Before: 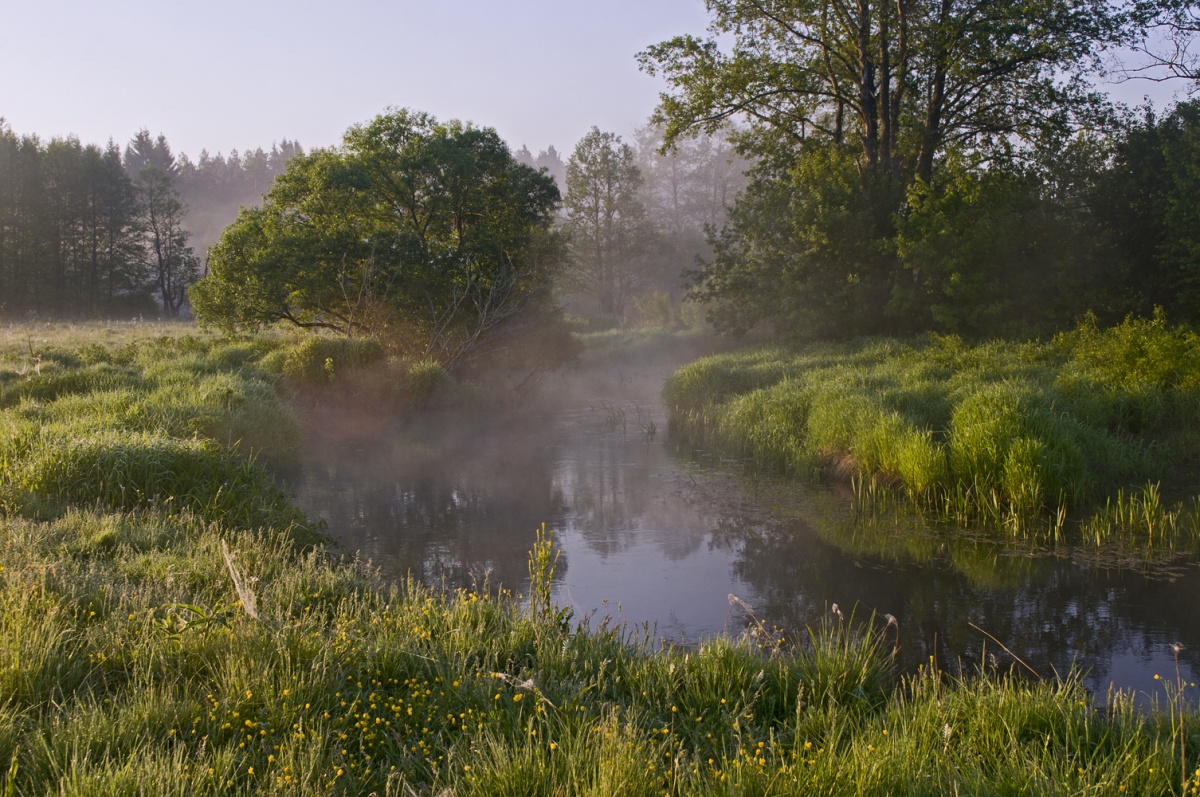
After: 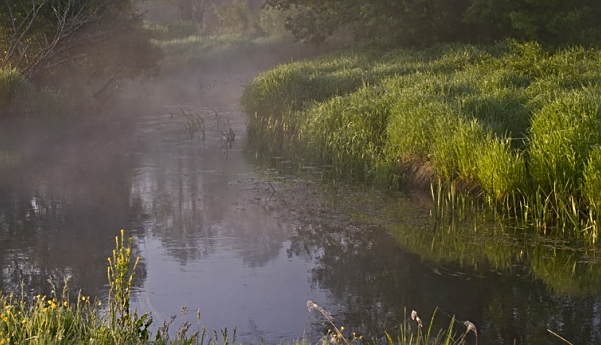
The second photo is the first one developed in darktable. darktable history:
crop: left 35.153%, top 36.77%, right 14.719%, bottom 19.933%
sharpen: on, module defaults
